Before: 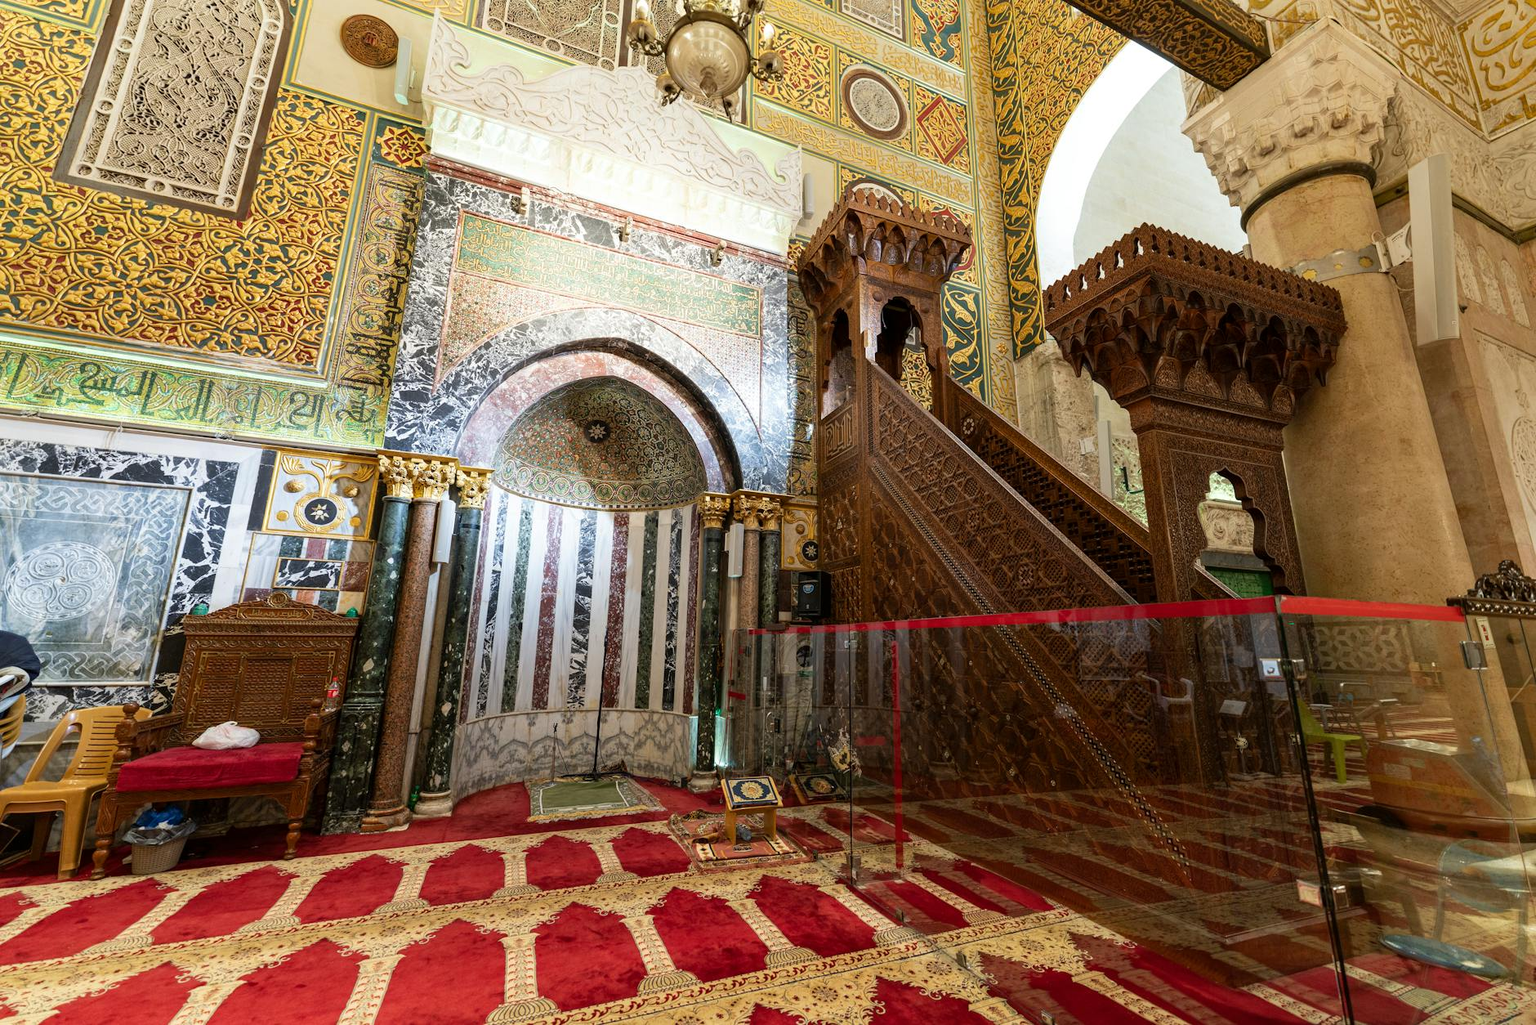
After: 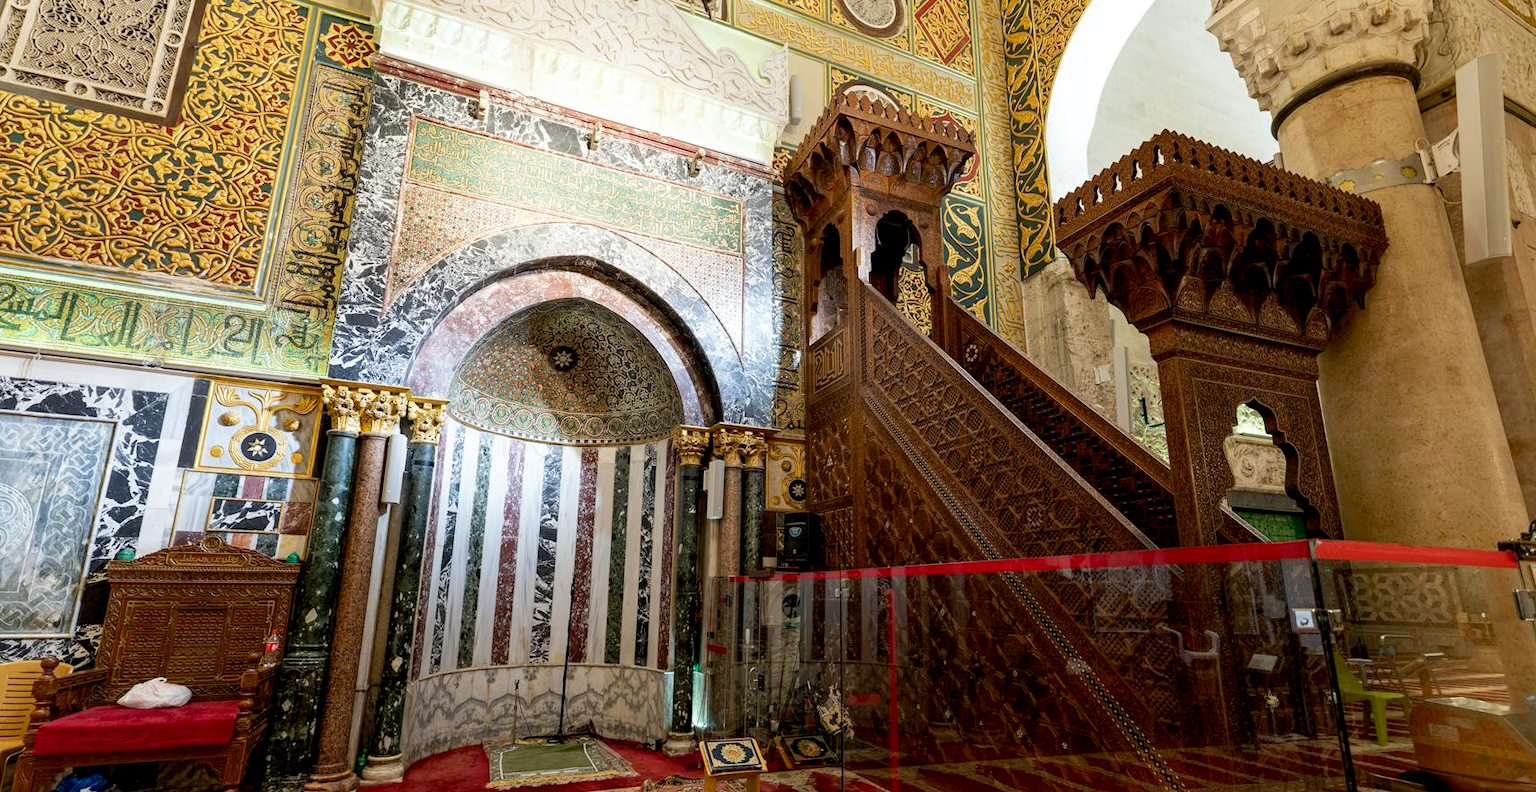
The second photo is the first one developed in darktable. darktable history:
crop: left 5.596%, top 10.314%, right 3.534%, bottom 19.395%
exposure: black level correction 0.007, compensate highlight preservation false
